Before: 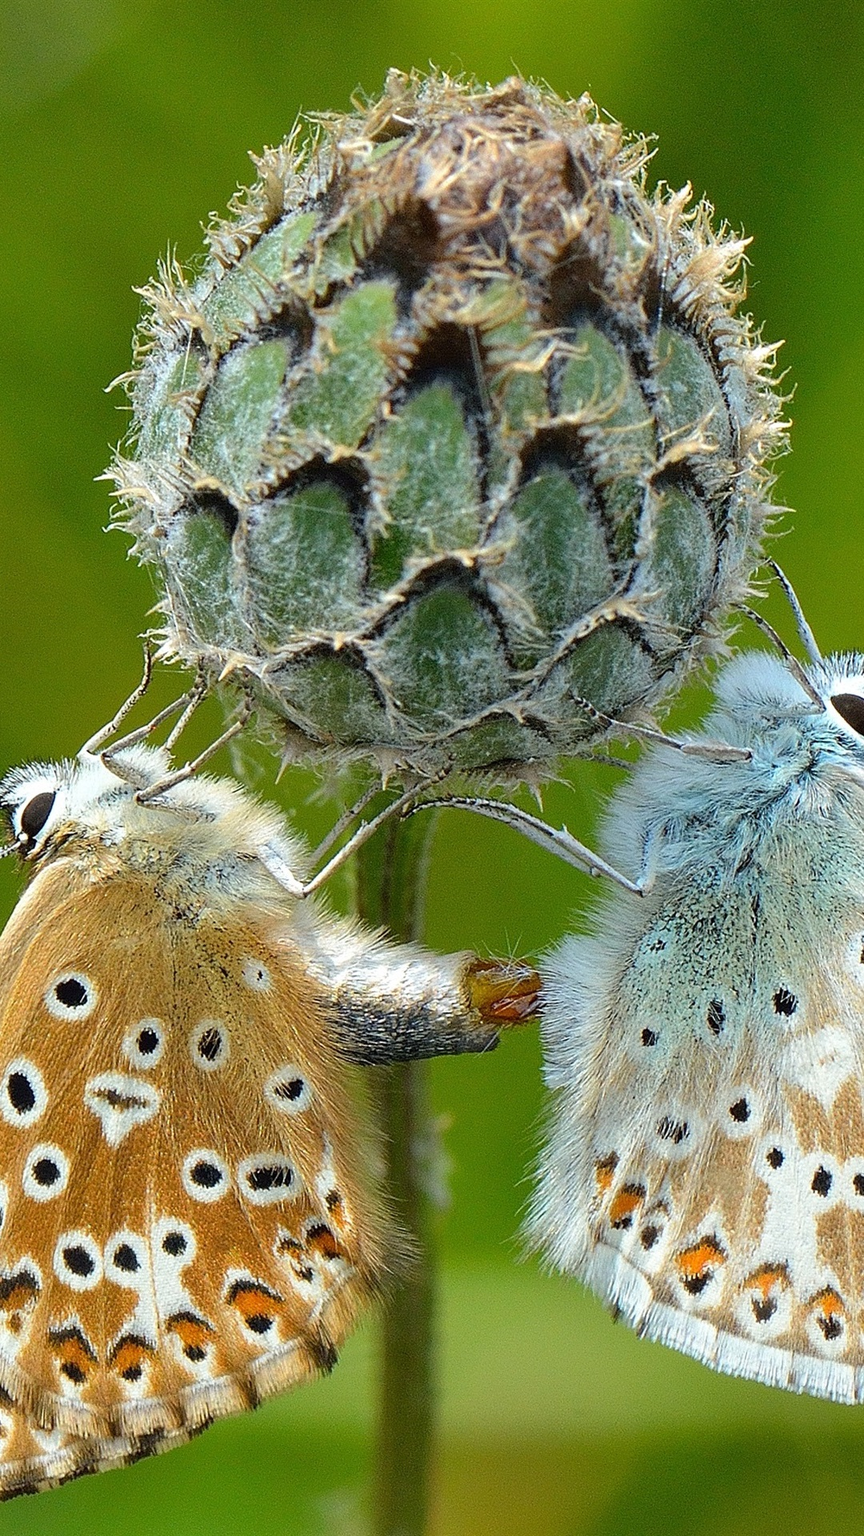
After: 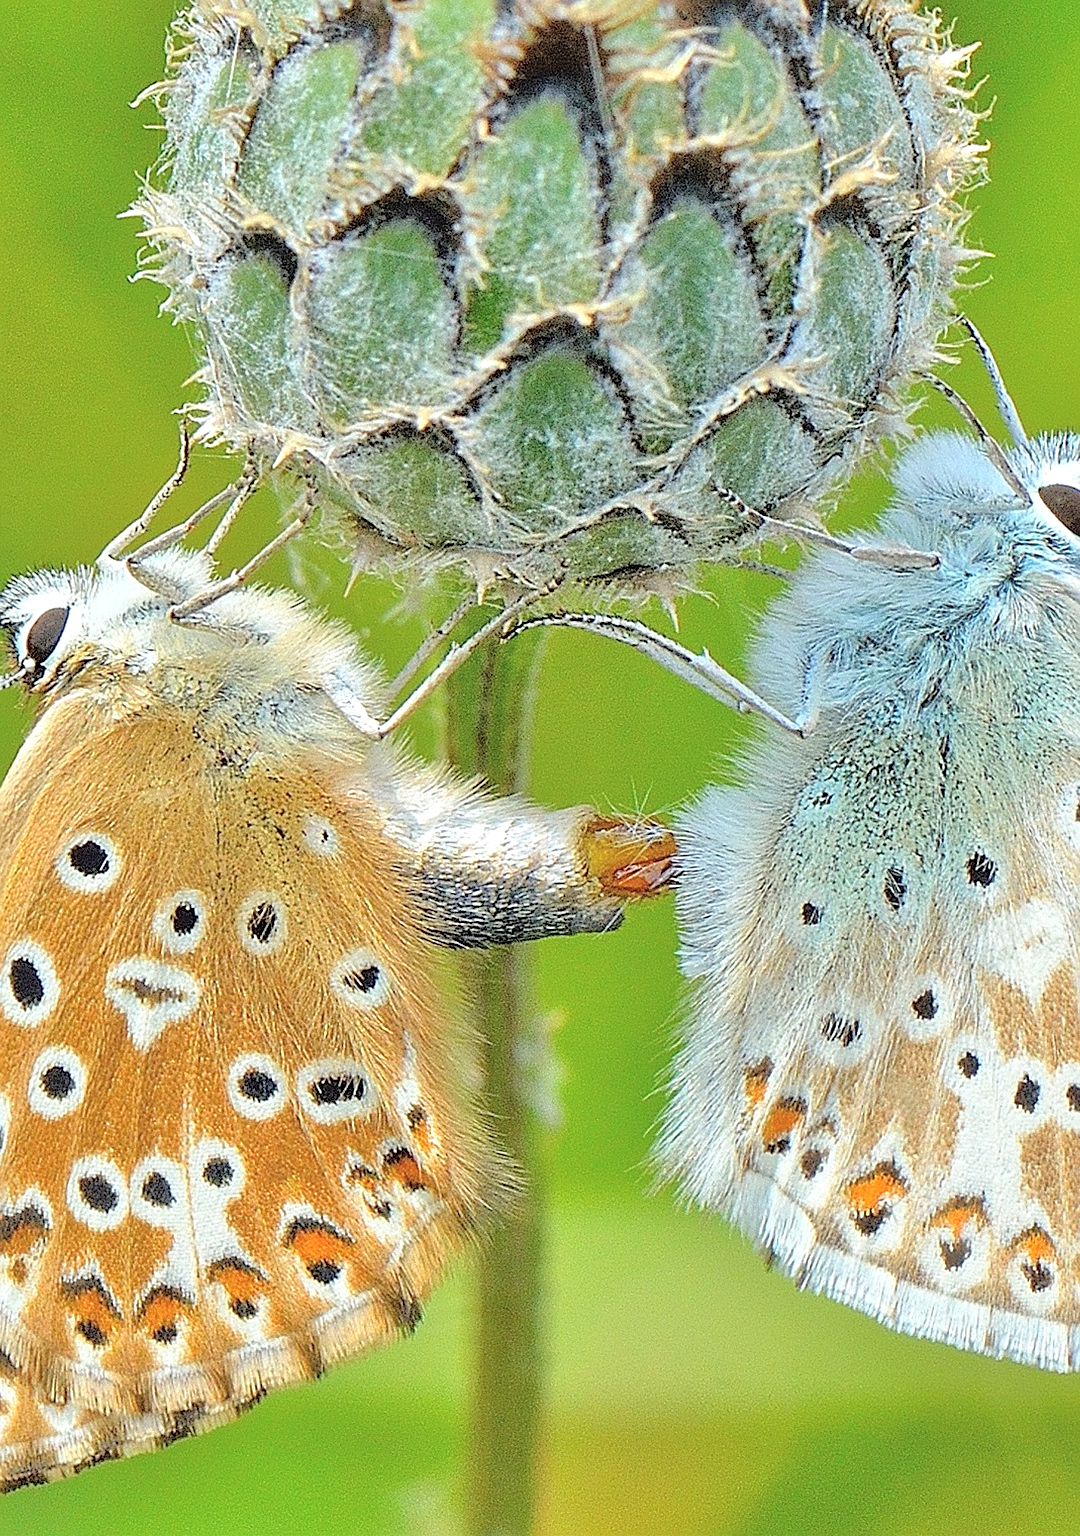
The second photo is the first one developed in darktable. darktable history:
contrast brightness saturation: brightness 0.15
sharpen: on, module defaults
crop and rotate: top 19.998%
tone equalizer: -7 EV 0.15 EV, -6 EV 0.6 EV, -5 EV 1.15 EV, -4 EV 1.33 EV, -3 EV 1.15 EV, -2 EV 0.6 EV, -1 EV 0.15 EV, mask exposure compensation -0.5 EV
